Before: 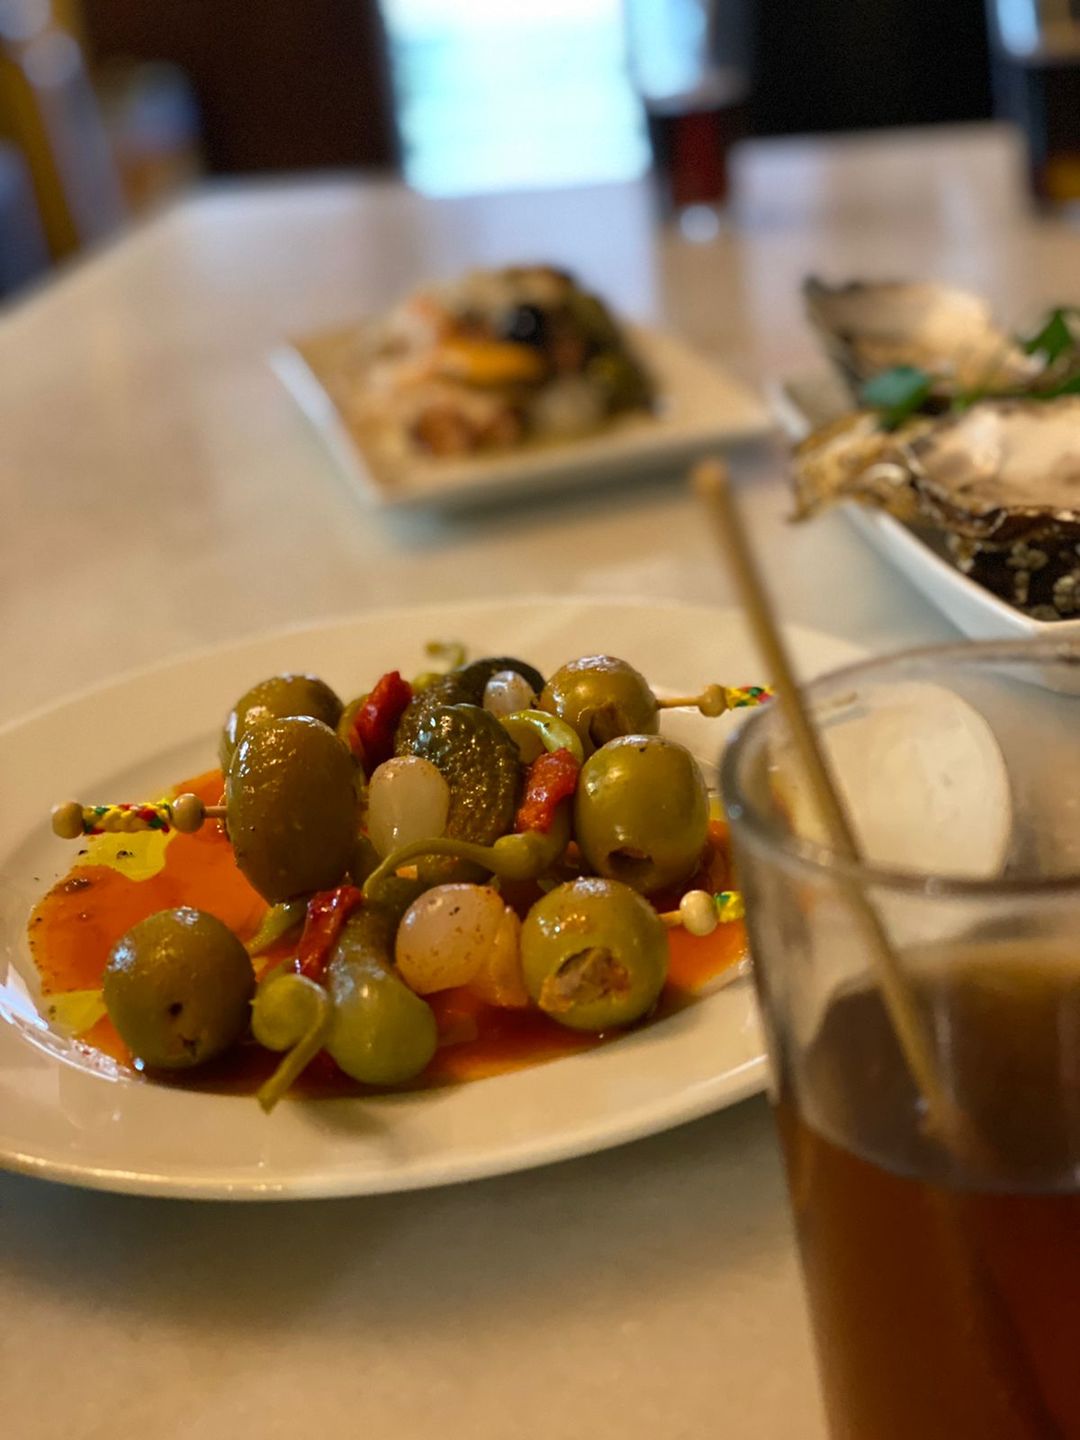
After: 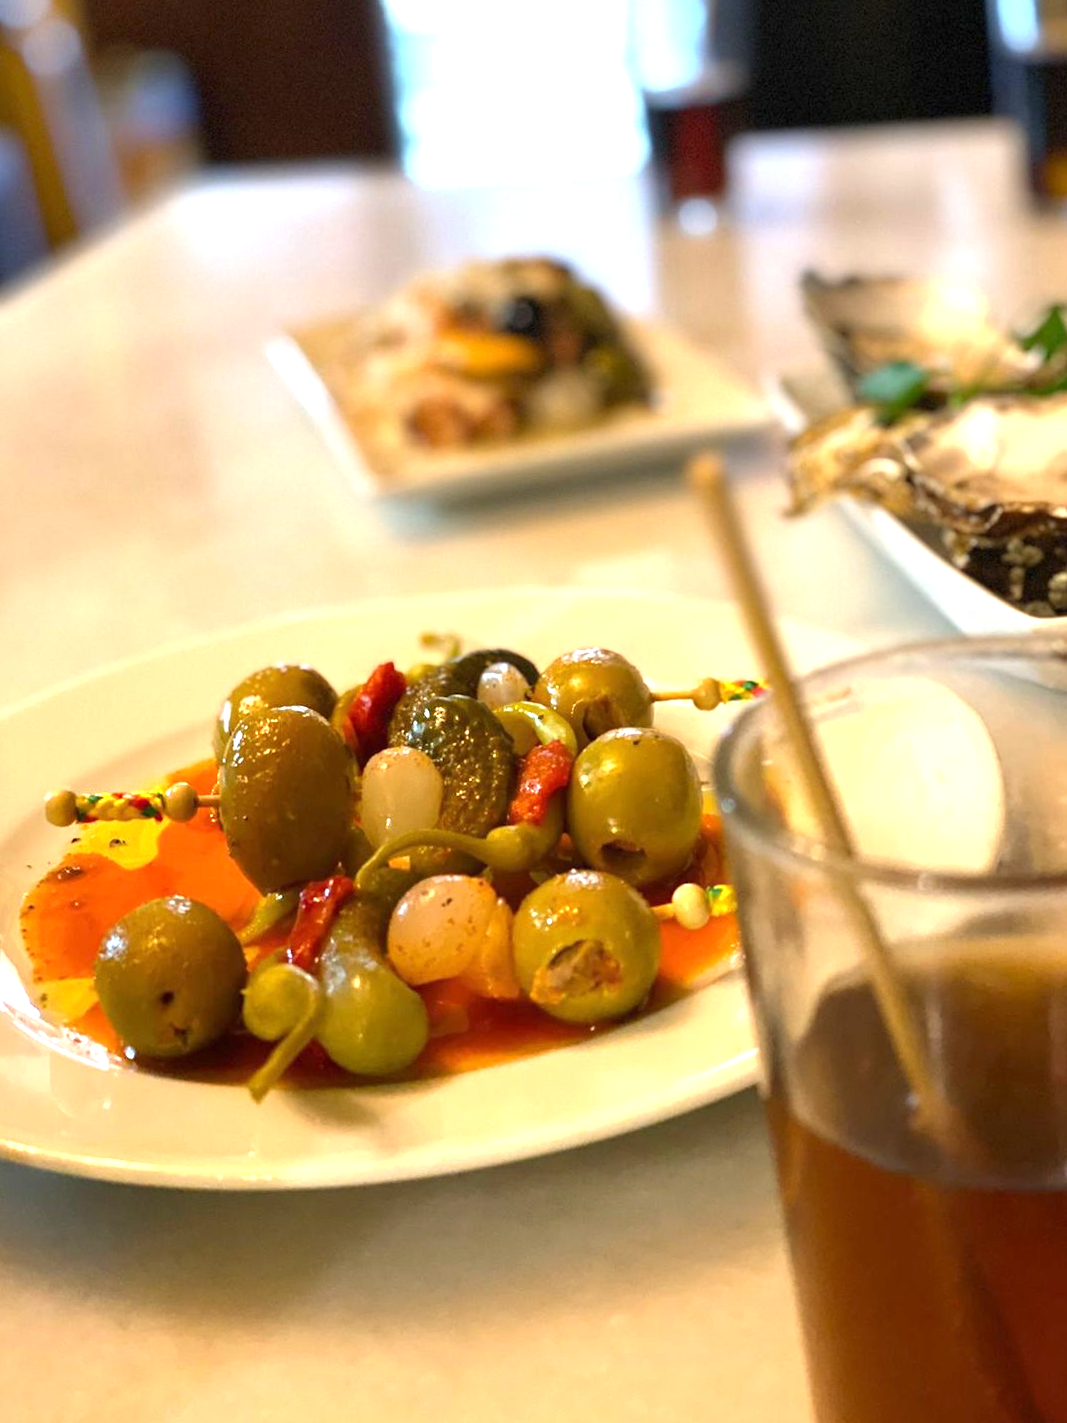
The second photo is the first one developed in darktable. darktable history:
crop and rotate: angle -0.5°
exposure: exposure 1.16 EV, compensate exposure bias true, compensate highlight preservation false
